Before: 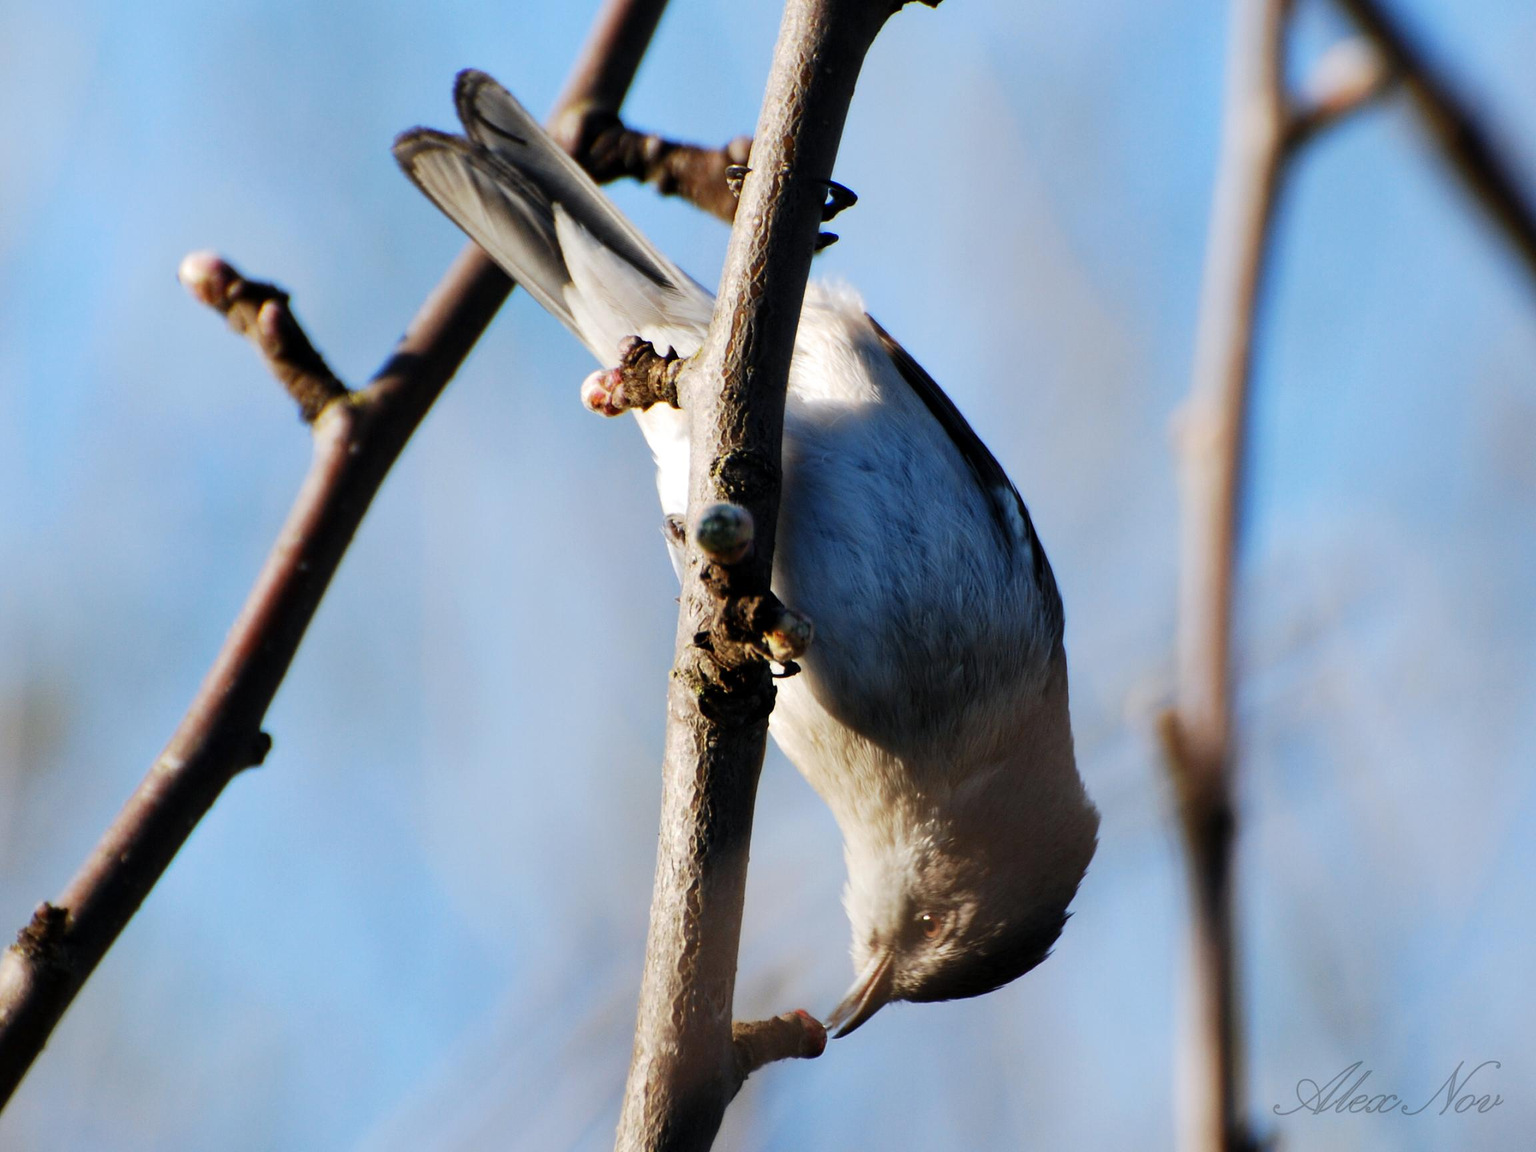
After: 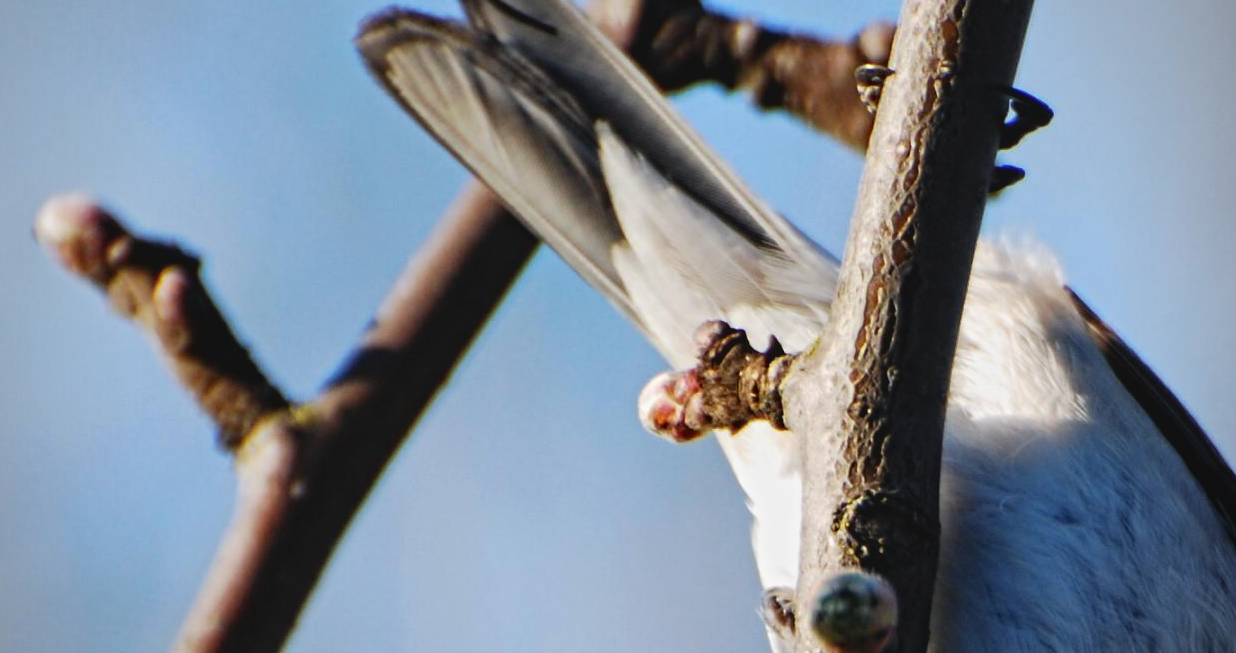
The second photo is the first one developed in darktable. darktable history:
crop: left 10.121%, top 10.631%, right 36.218%, bottom 51.526%
contrast brightness saturation: contrast -0.11
vignetting: on, module defaults
contrast equalizer: y [[0.5, 0.5, 0.501, 0.63, 0.504, 0.5], [0.5 ×6], [0.5 ×6], [0 ×6], [0 ×6]]
